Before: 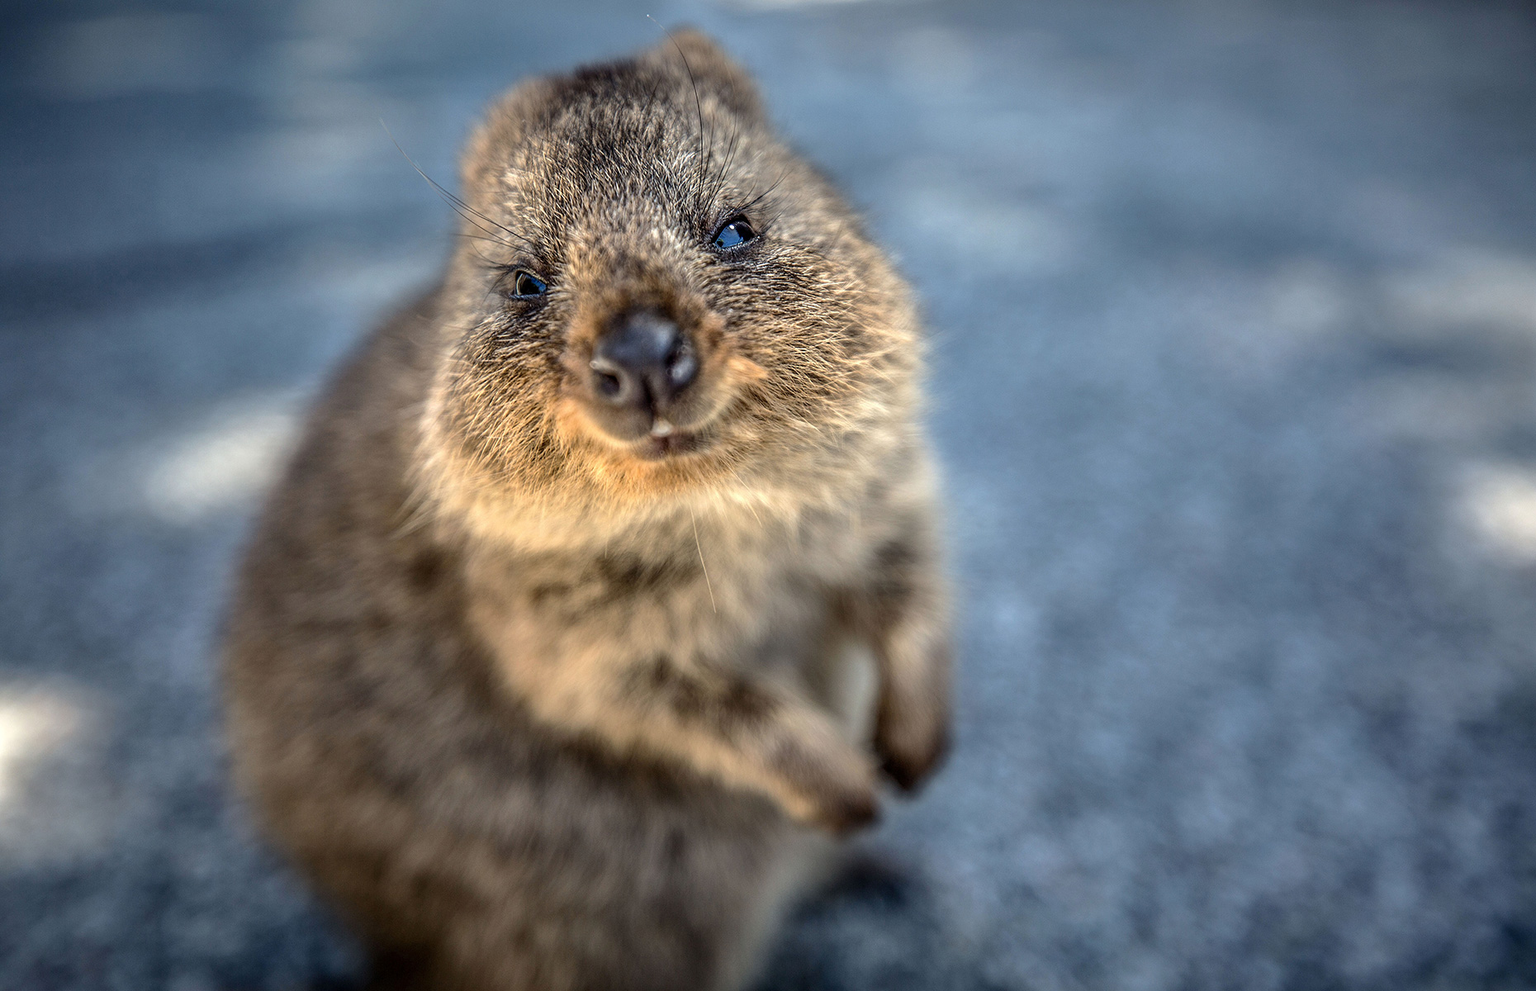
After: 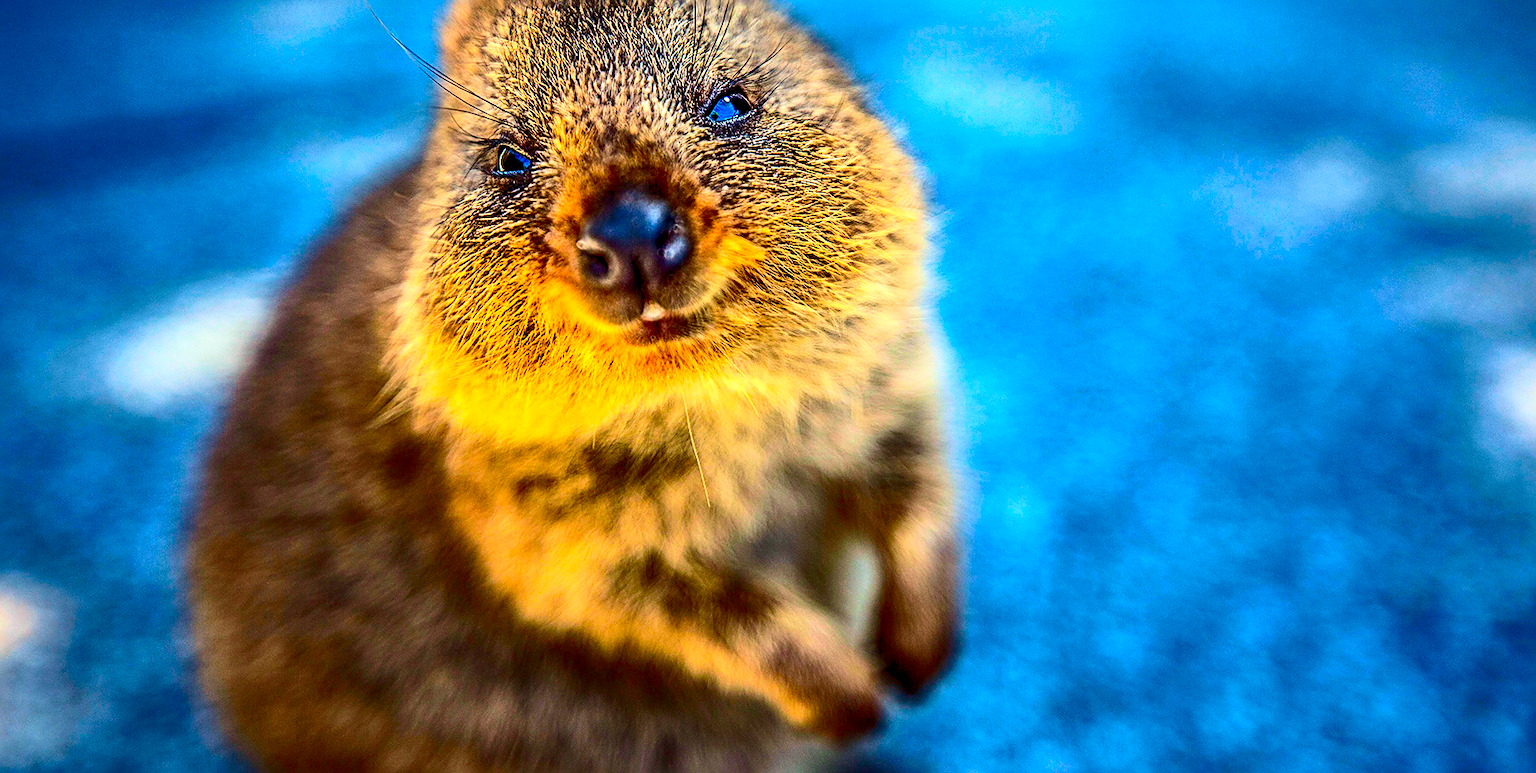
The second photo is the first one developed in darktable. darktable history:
contrast brightness saturation: contrast 0.381, brightness 0.097
color balance rgb: perceptual saturation grading › global saturation 0.396%
haze removal: compatibility mode true, adaptive false
velvia: on, module defaults
exposure: black level correction 0.002, compensate exposure bias true, compensate highlight preservation false
crop and rotate: left 2.88%, top 13.488%, right 2.432%, bottom 12.584%
sharpen: radius 2.577, amount 0.696
color correction: highlights b* -0.043, saturation 2.98
